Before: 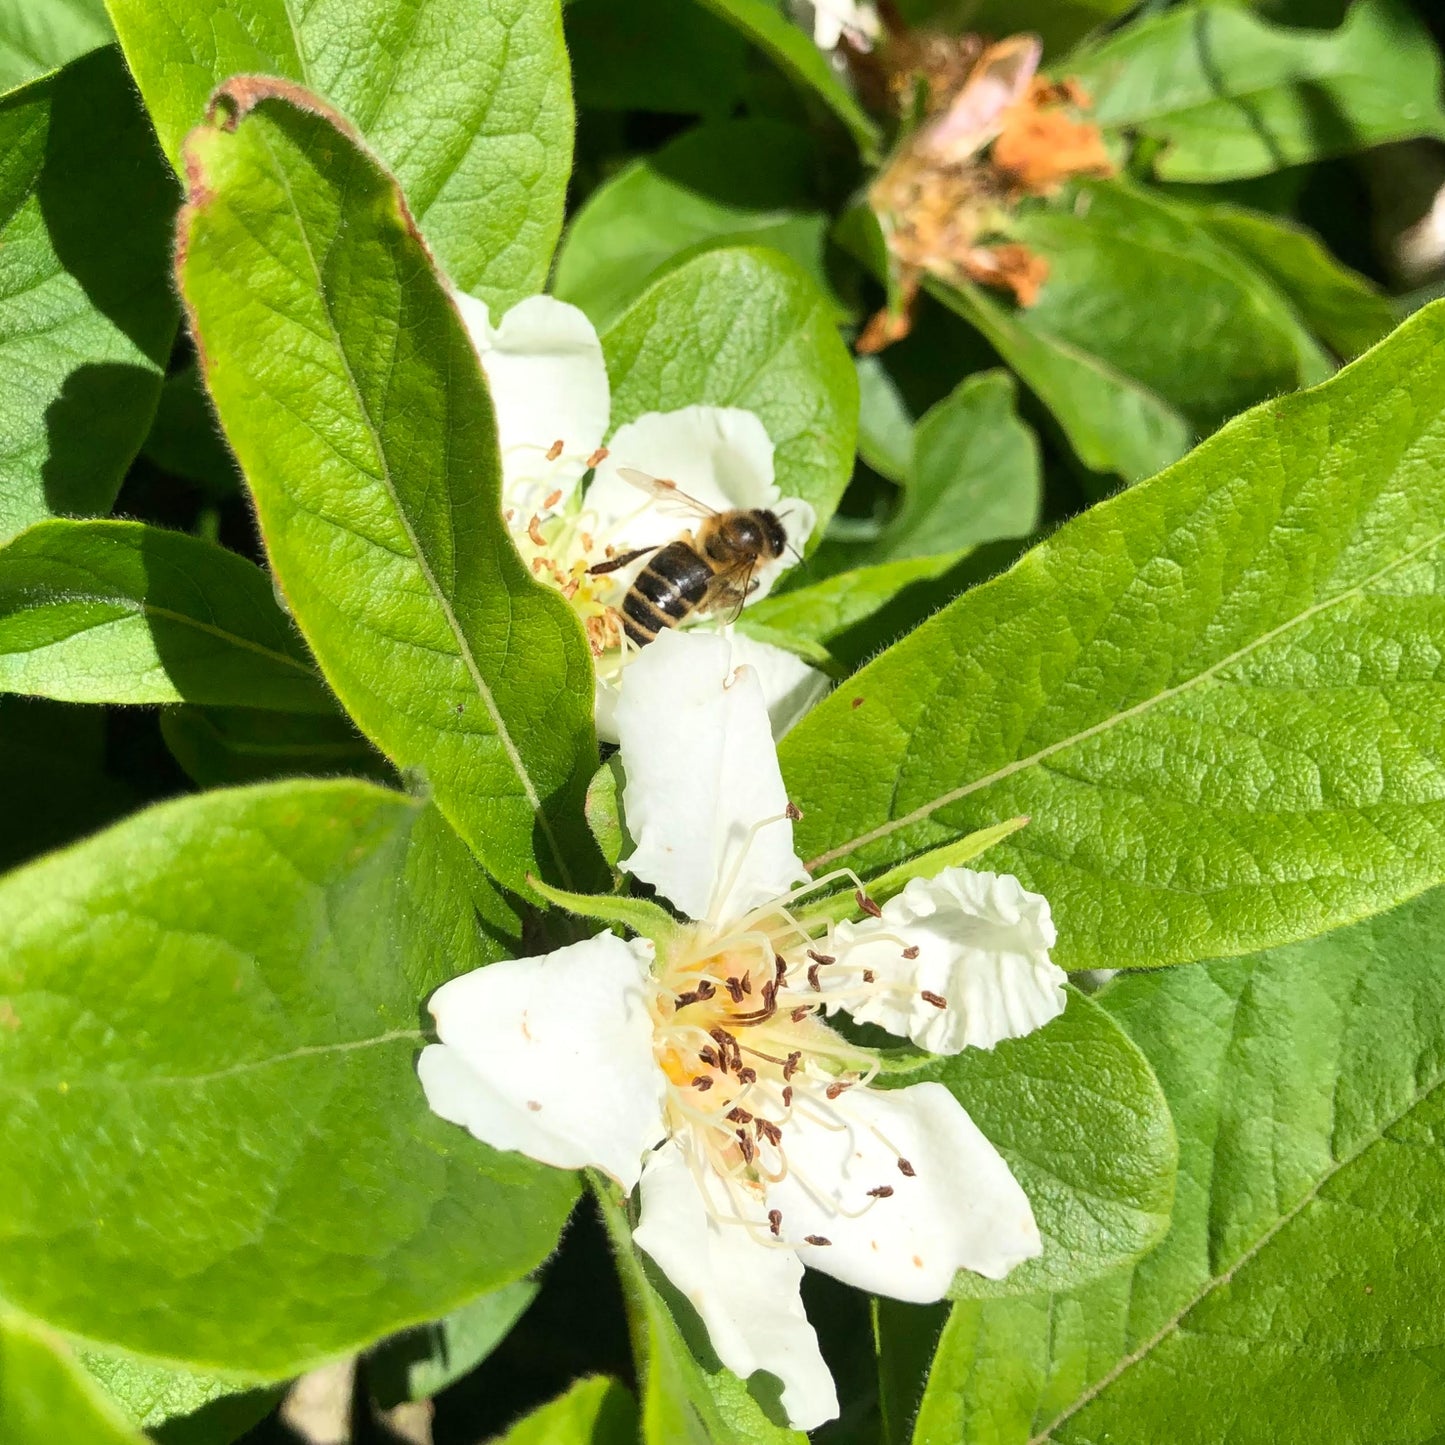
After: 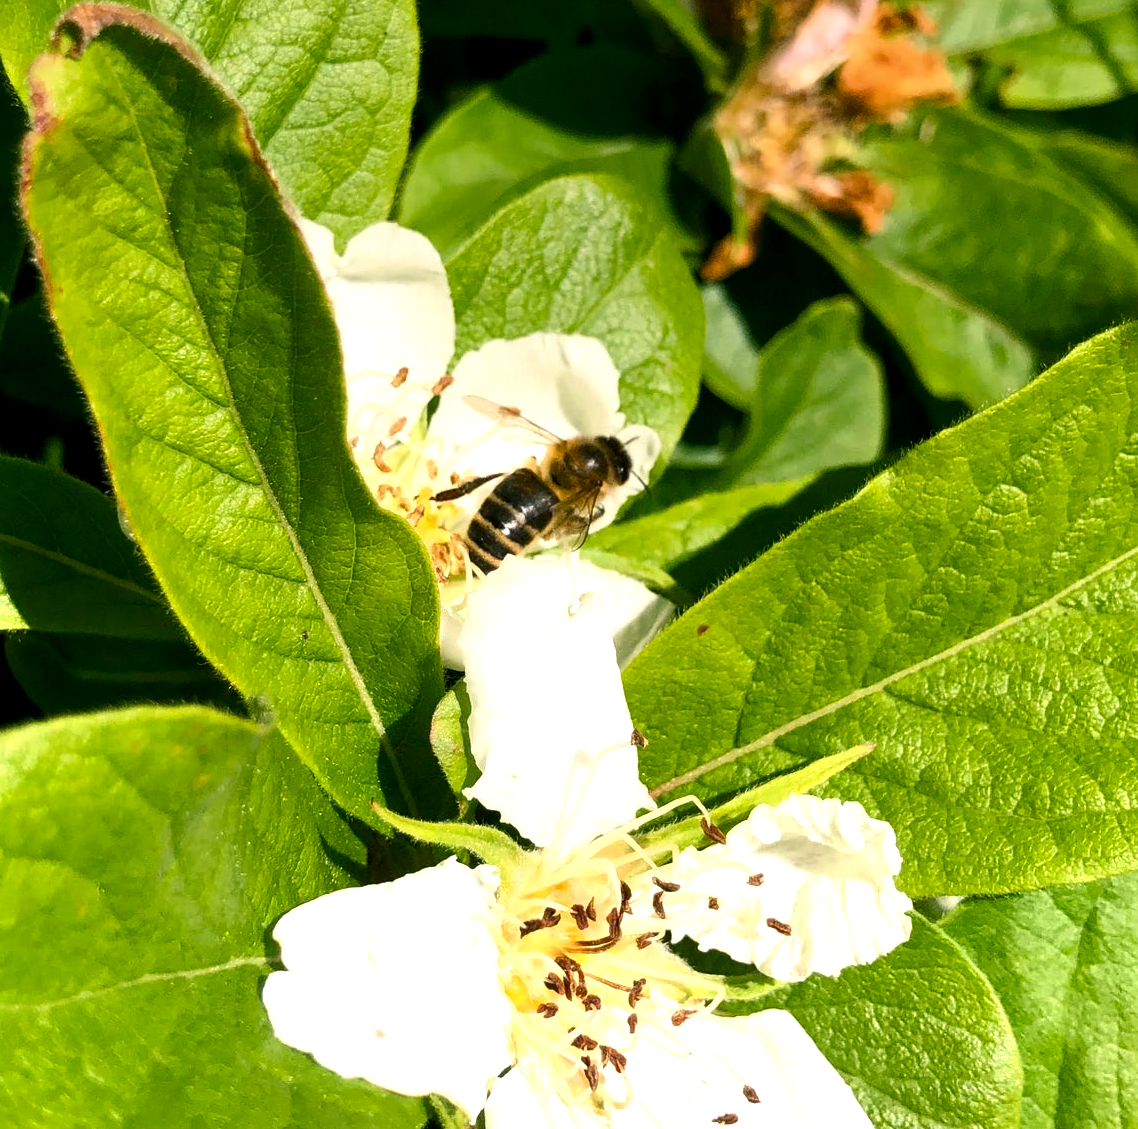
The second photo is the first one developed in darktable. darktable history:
crop and rotate: left 10.77%, top 5.1%, right 10.41%, bottom 16.76%
graduated density: on, module defaults
white balance: emerald 1
contrast brightness saturation: contrast 0.08, saturation 0.02
color balance rgb: shadows lift › chroma 2%, shadows lift › hue 185.64°, power › luminance 1.48%, highlights gain › chroma 3%, highlights gain › hue 54.51°, global offset › luminance -0.4%, perceptual saturation grading › highlights -18.47%, perceptual saturation grading › mid-tones 6.62%, perceptual saturation grading › shadows 28.22%, perceptual brilliance grading › highlights 15.68%, perceptual brilliance grading › shadows -14.29%, global vibrance 25.96%, contrast 6.45%
